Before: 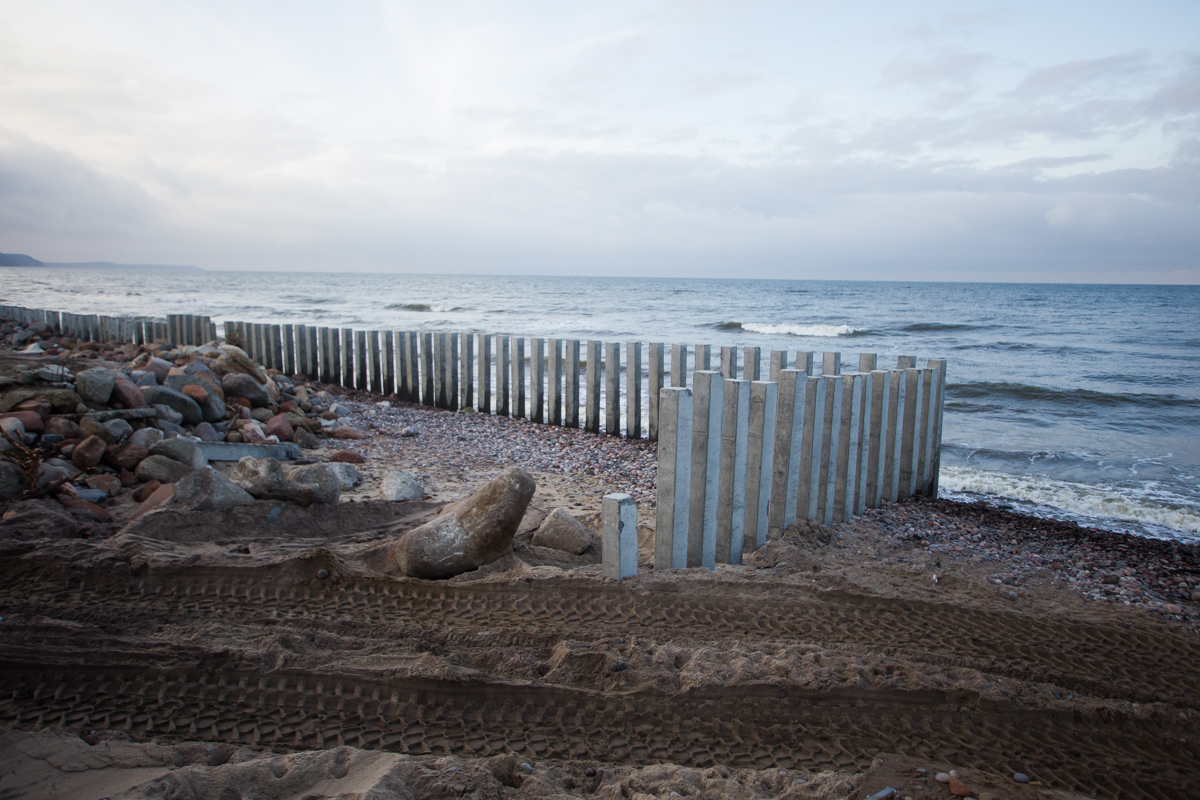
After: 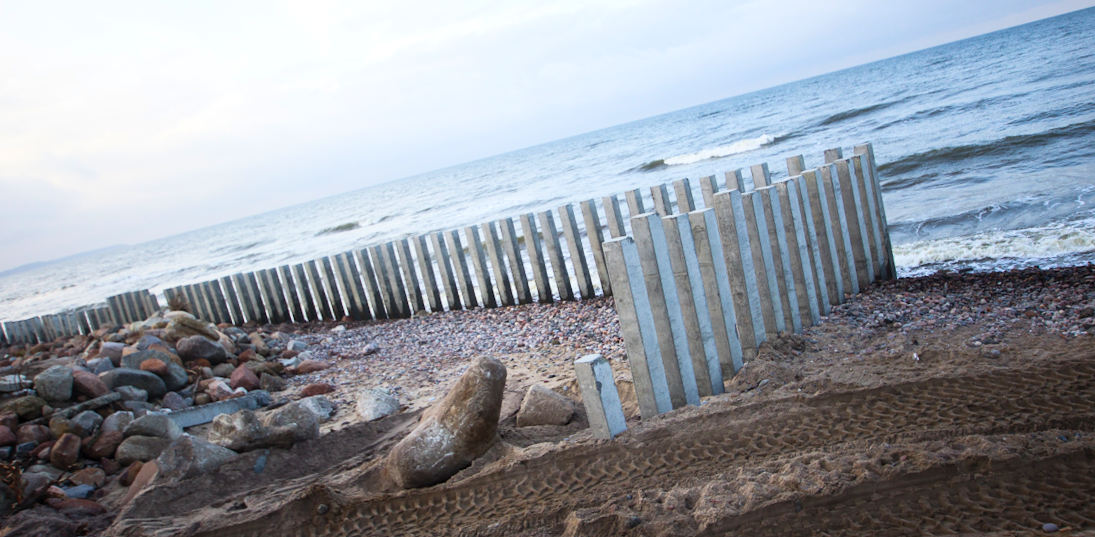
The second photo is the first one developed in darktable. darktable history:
exposure: exposure 0.131 EV, compensate highlight preservation false
rotate and perspective: rotation -14.8°, crop left 0.1, crop right 0.903, crop top 0.25, crop bottom 0.748
contrast brightness saturation: contrast 0.2, brightness 0.16, saturation 0.22
